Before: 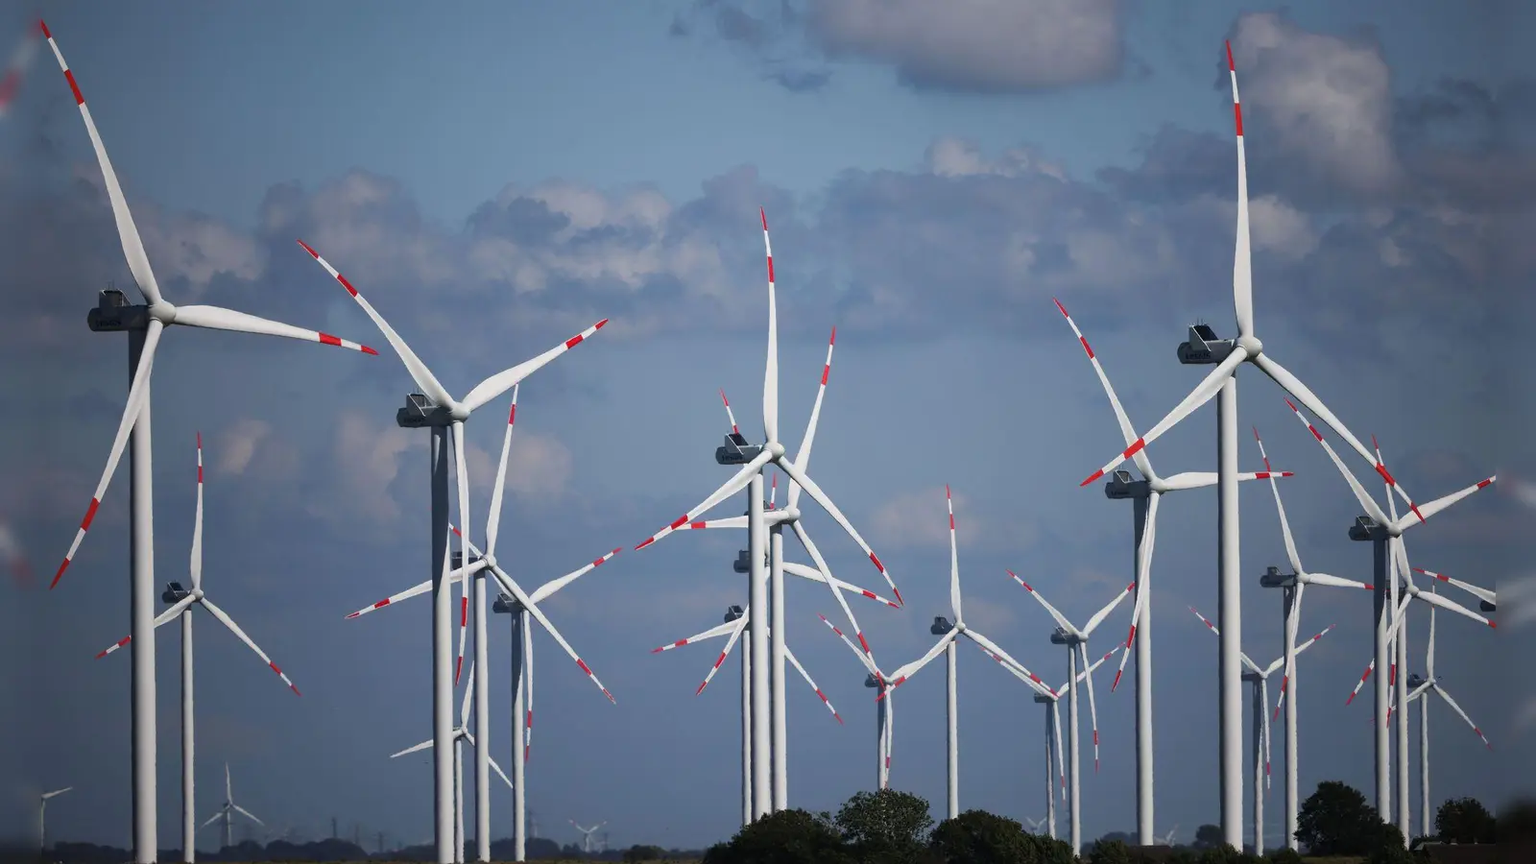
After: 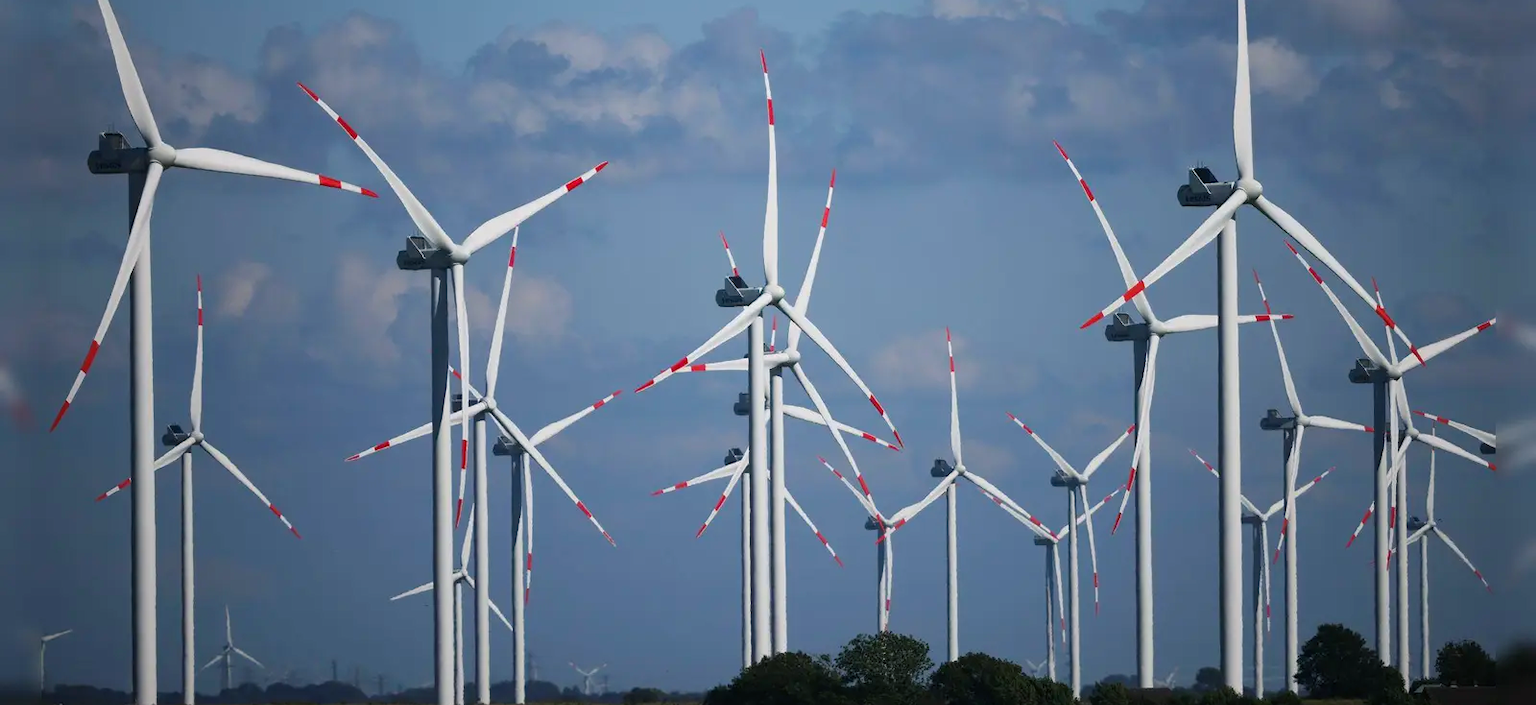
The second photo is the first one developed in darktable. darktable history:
crop and rotate: top 18.23%
color balance rgb: shadows lift › chroma 1.037%, shadows lift › hue 243.19°, power › chroma 0.508%, power › hue 215.35°, linear chroma grading › global chroma 9.889%, perceptual saturation grading › global saturation 0.53%
